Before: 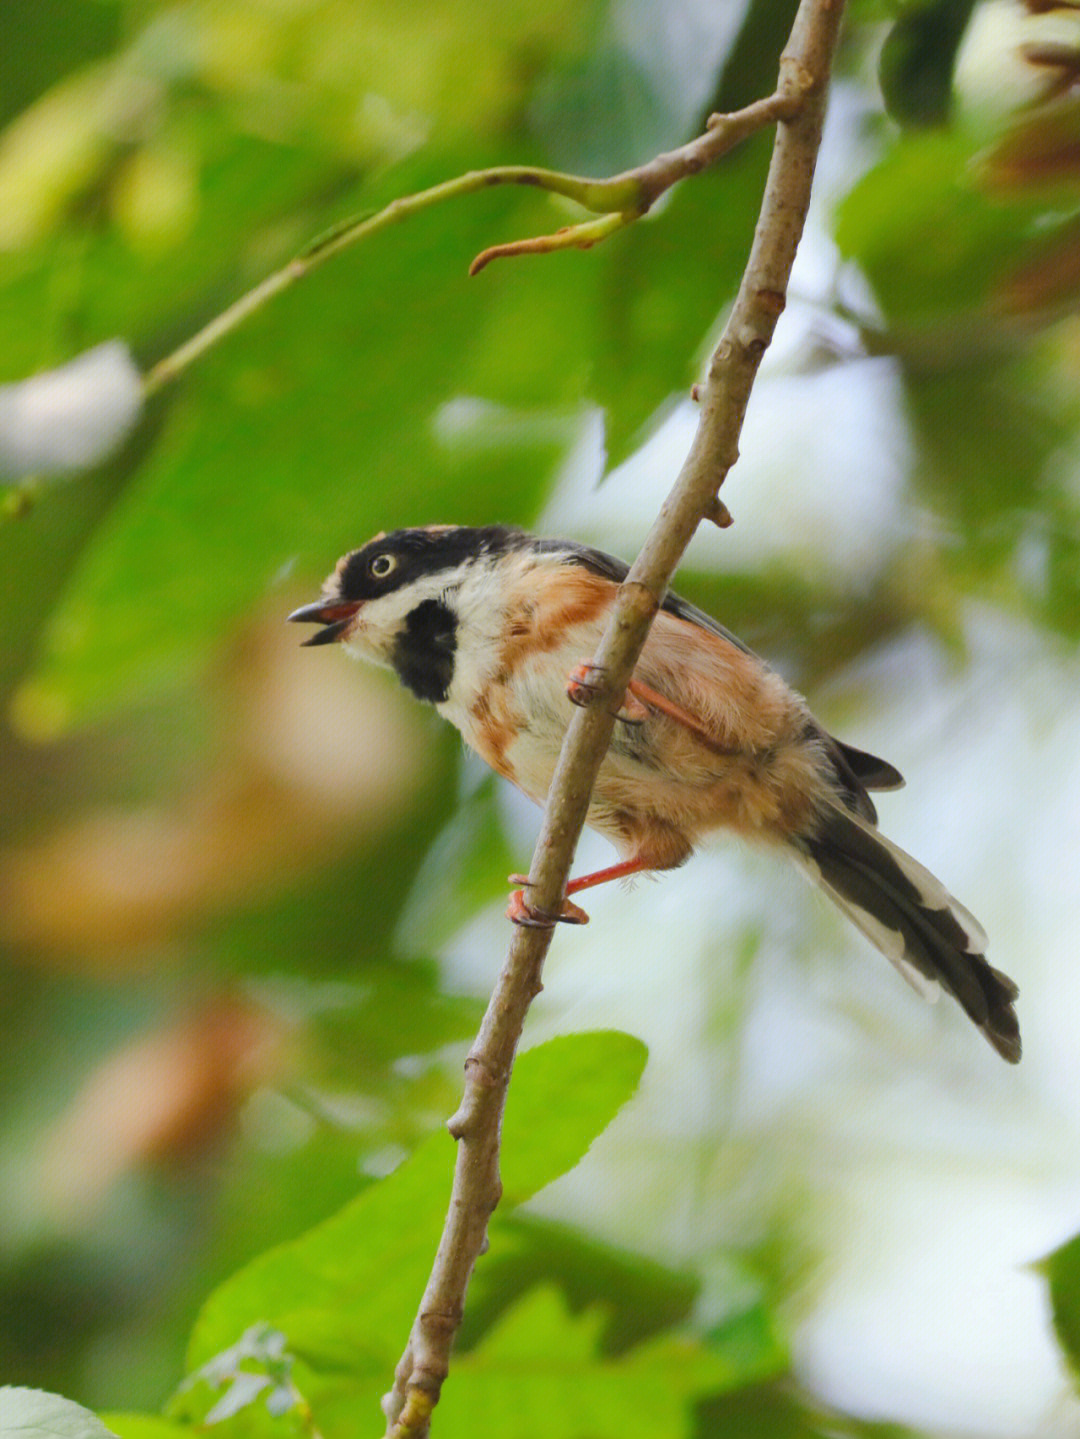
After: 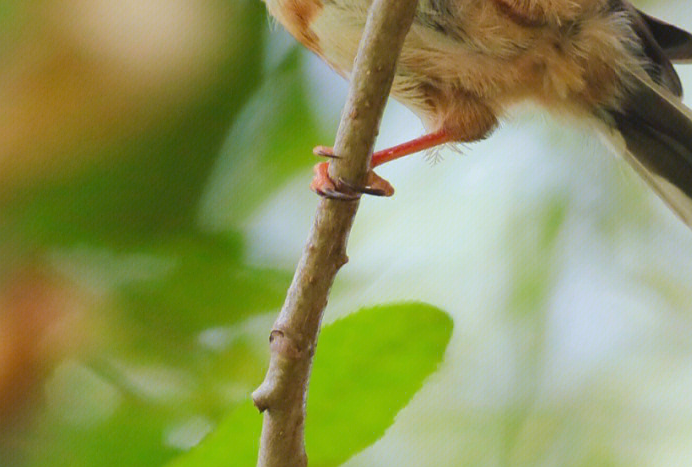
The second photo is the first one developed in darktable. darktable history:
sharpen: radius 0.993
velvia: strength 15.13%
crop: left 18.121%, top 50.644%, right 17.715%, bottom 16.88%
